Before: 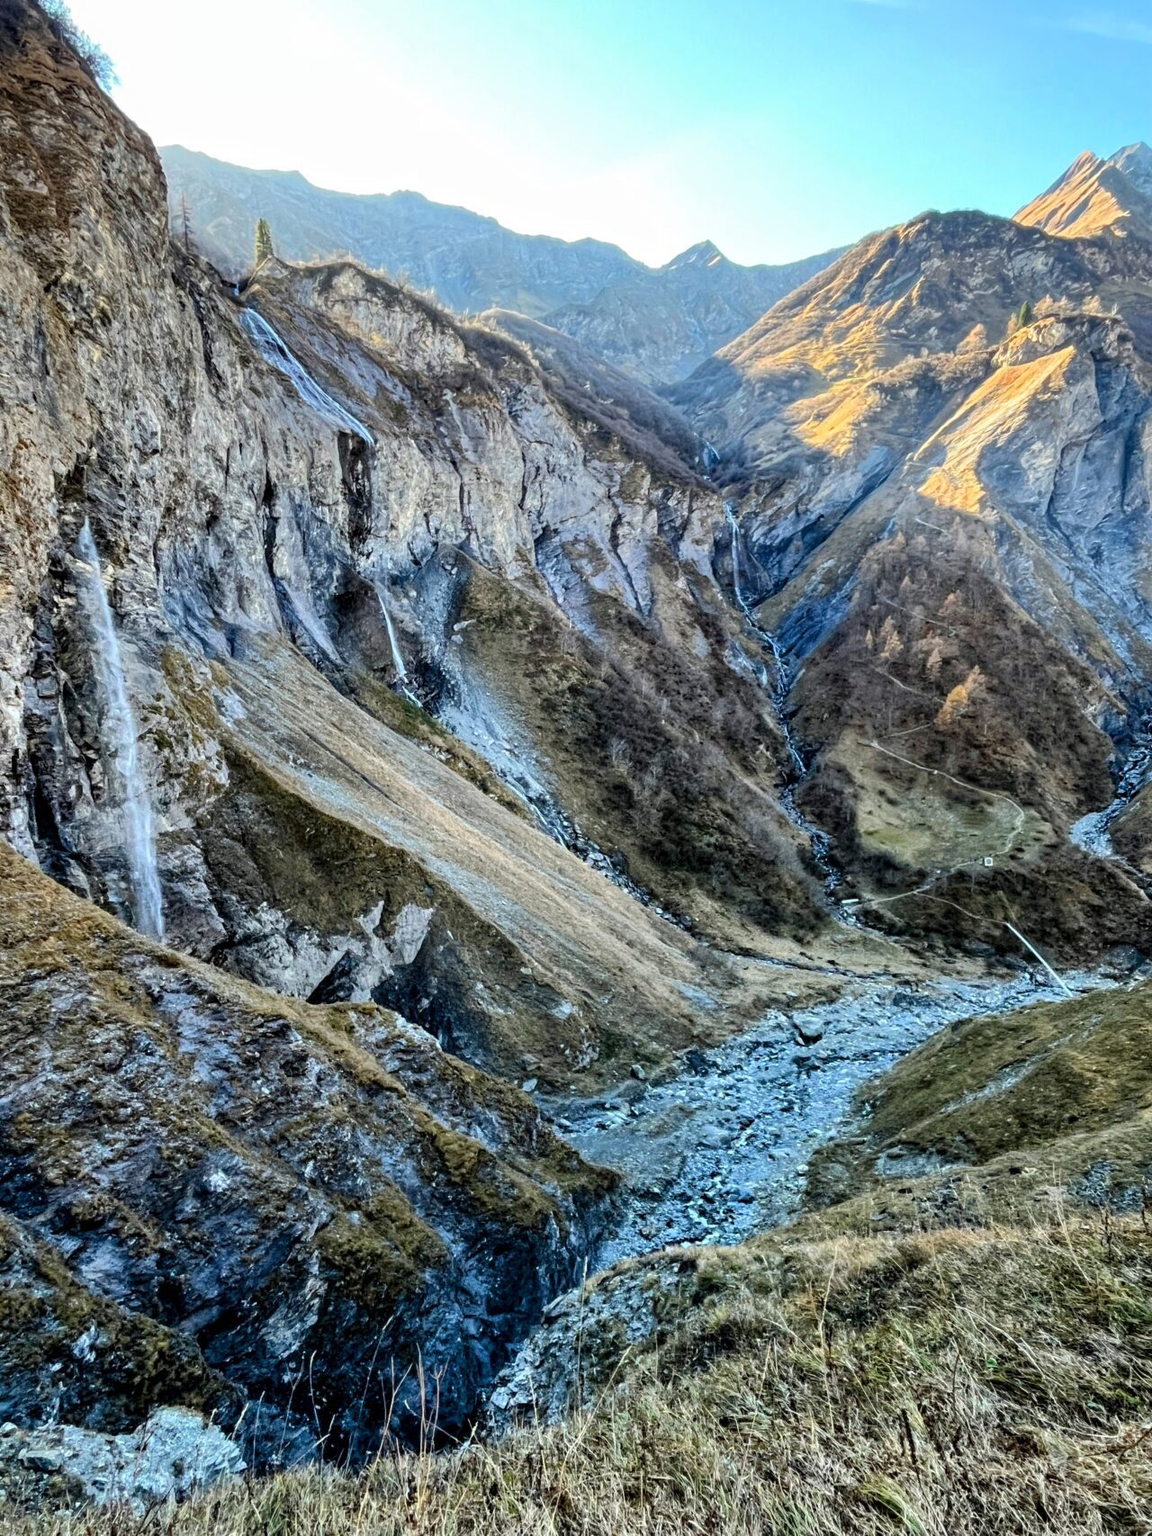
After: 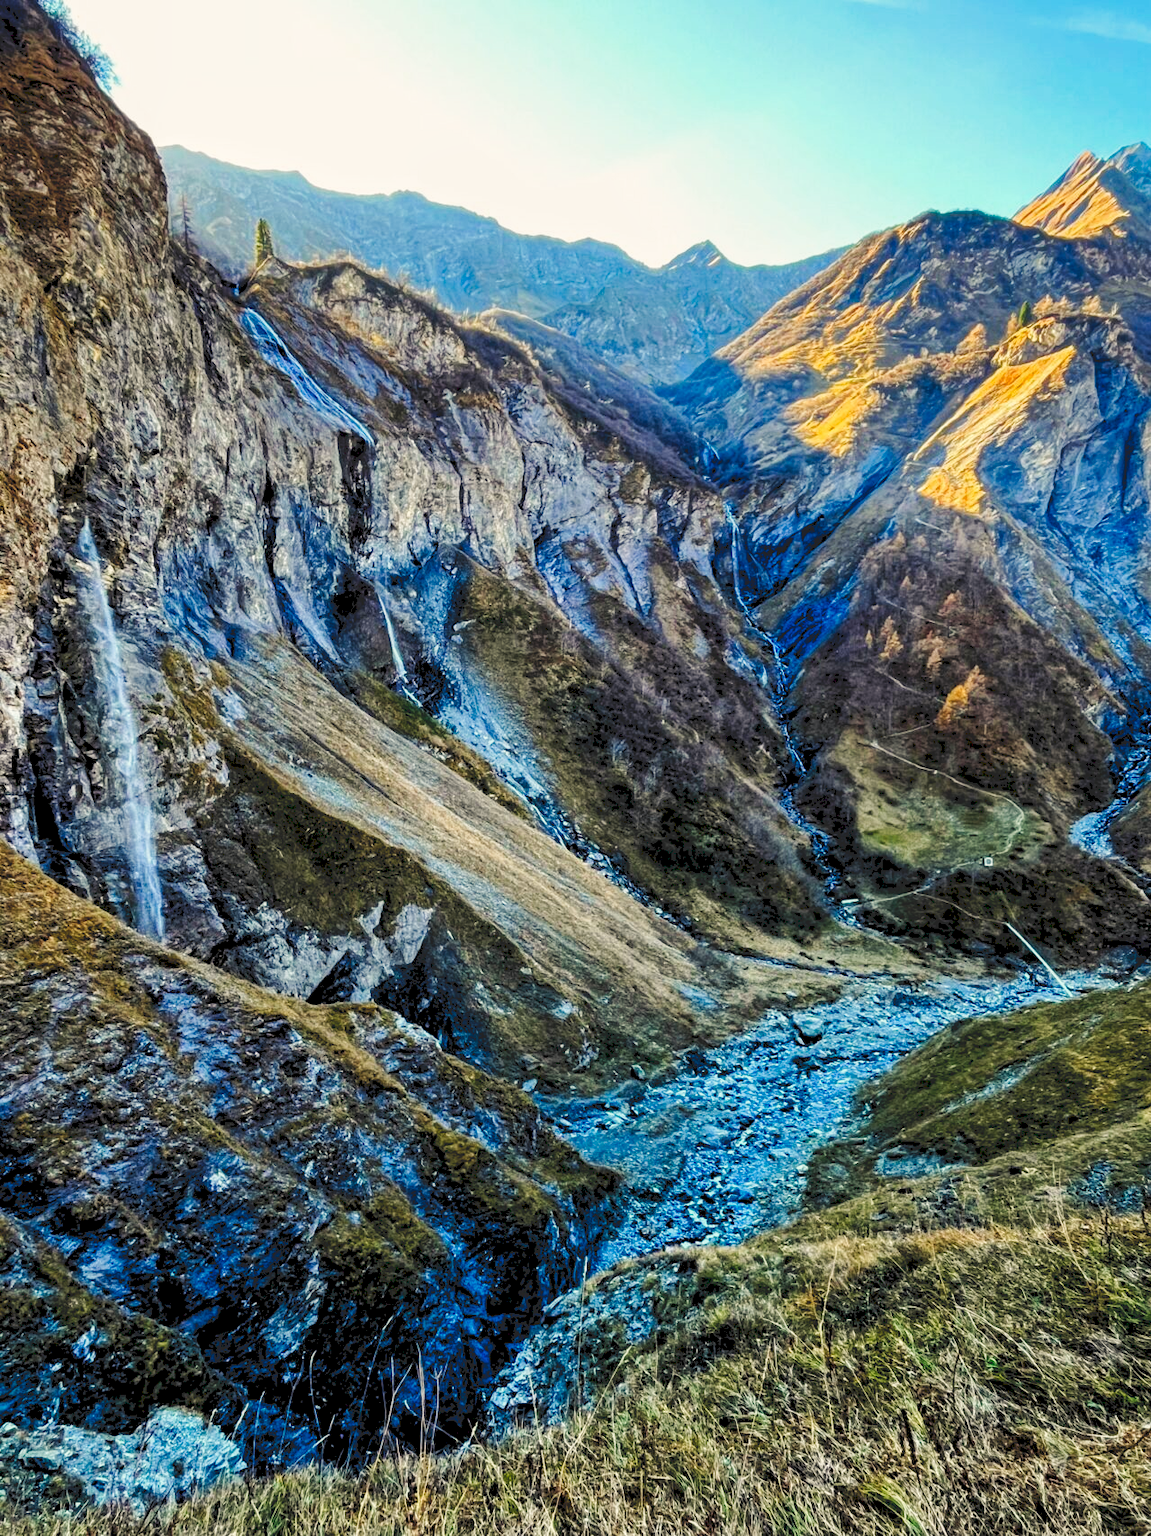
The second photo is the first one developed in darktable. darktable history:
tone curve: curves: ch0 [(0, 0) (0.003, 0.147) (0.011, 0.147) (0.025, 0.147) (0.044, 0.147) (0.069, 0.147) (0.1, 0.15) (0.136, 0.158) (0.177, 0.174) (0.224, 0.198) (0.277, 0.241) (0.335, 0.292) (0.399, 0.361) (0.468, 0.452) (0.543, 0.568) (0.623, 0.679) (0.709, 0.793) (0.801, 0.886) (0.898, 0.966) (1, 1)], preserve colors none
tone equalizer: -8 EV 0.25 EV, -7 EV 0.417 EV, -6 EV 0.417 EV, -5 EV 0.25 EV, -3 EV -0.25 EV, -2 EV -0.417 EV, -1 EV -0.417 EV, +0 EV -0.25 EV, edges refinement/feathering 500, mask exposure compensation -1.57 EV, preserve details guided filter
local contrast: highlights 100%, shadows 100%, detail 120%, midtone range 0.2
color balance rgb: shadows lift › chroma 3%, shadows lift › hue 280.8°, power › hue 330°, highlights gain › chroma 3%, highlights gain › hue 75.6°, global offset › luminance -1%, perceptual saturation grading › global saturation 20%, perceptual saturation grading › highlights -25%, perceptual saturation grading › shadows 50%, global vibrance 20%
